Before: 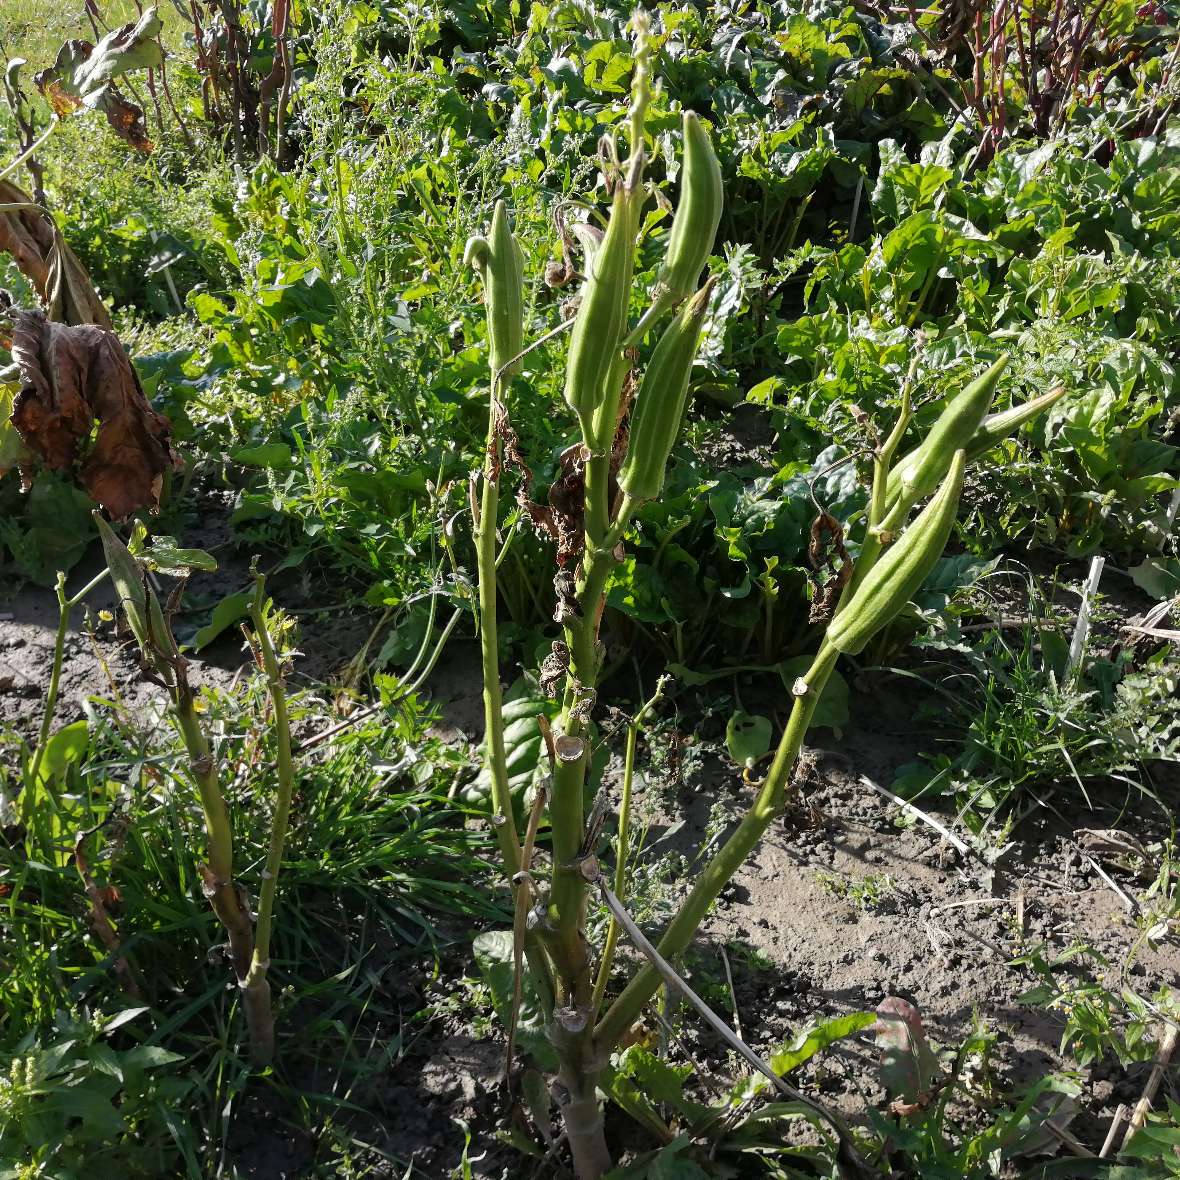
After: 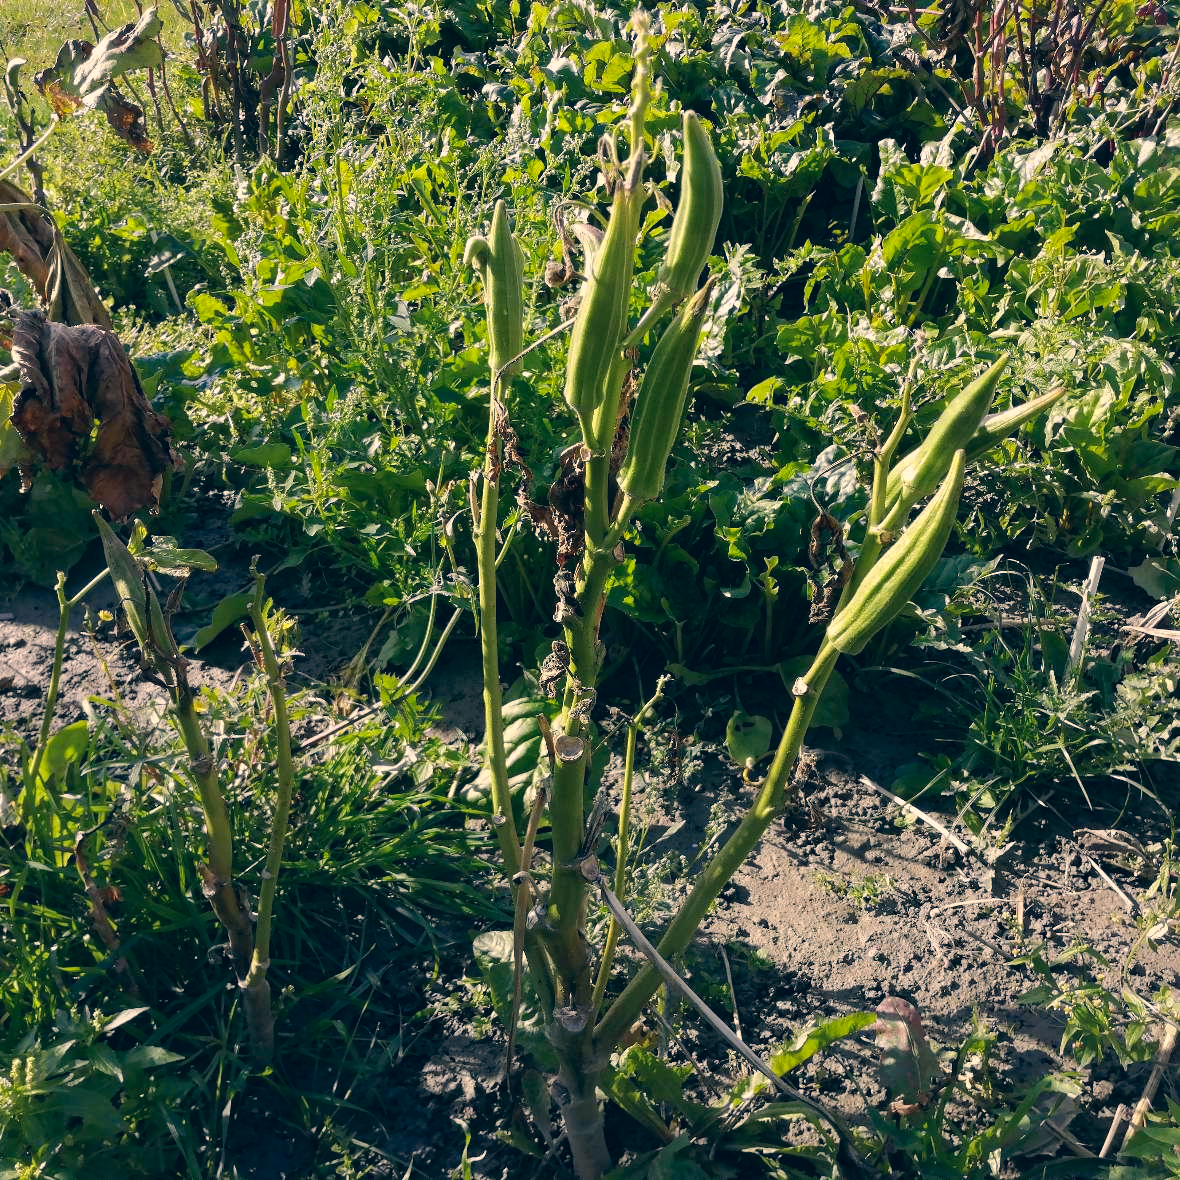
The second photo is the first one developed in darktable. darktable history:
exposure: compensate highlight preservation false
color correction: highlights a* 10.32, highlights b* 14.66, shadows a* -9.59, shadows b* -15.02
